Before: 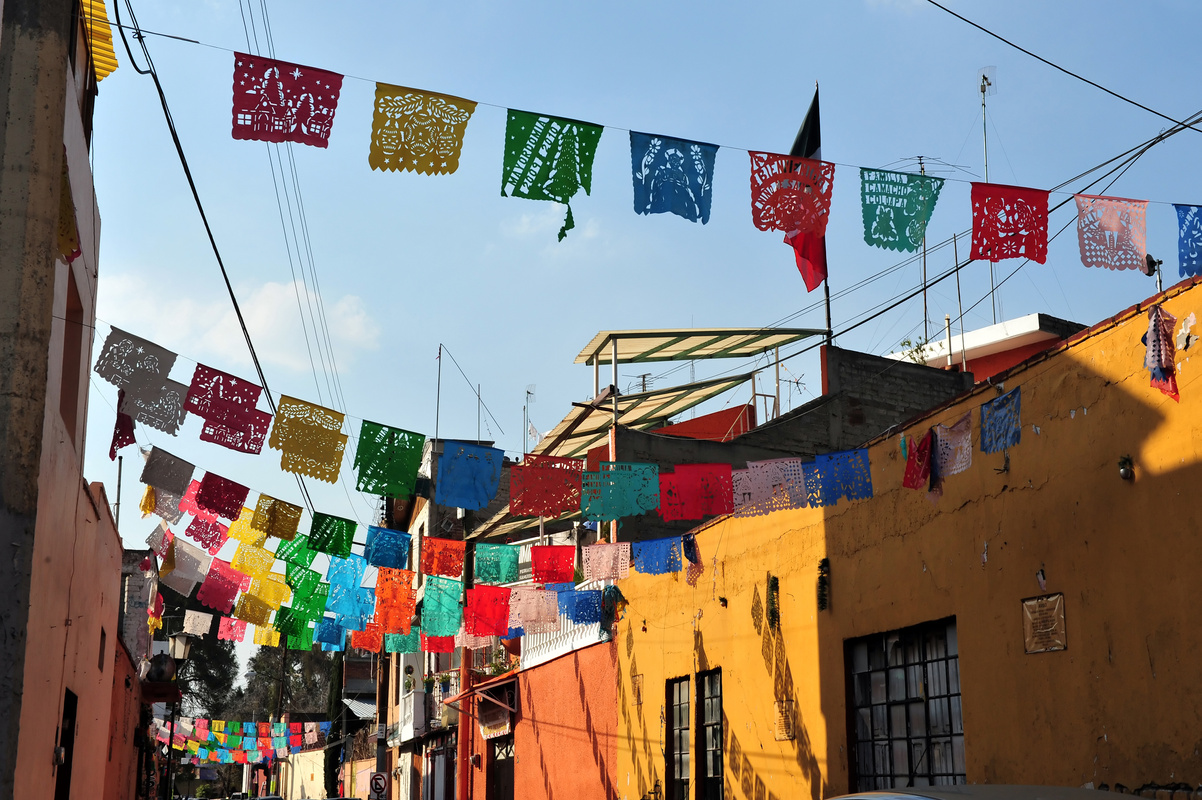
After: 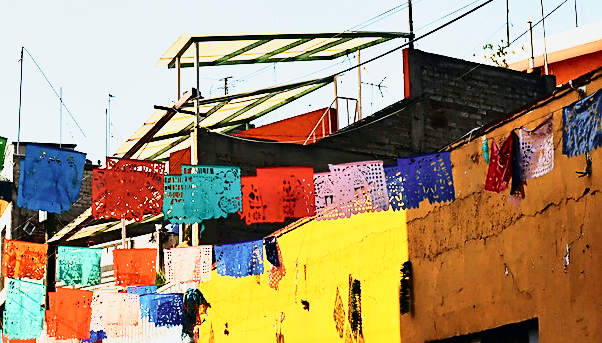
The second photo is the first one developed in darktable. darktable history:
contrast brightness saturation: contrast 0.1, saturation -0.36
shadows and highlights: shadows 37.05, highlights -26.87, soften with gaussian
exposure: black level correction -0.004, exposure 0.049 EV, compensate highlight preservation false
crop: left 34.786%, top 37.129%, right 15.111%, bottom 19.976%
sharpen: on, module defaults
color balance rgb: highlights gain › chroma 1.49%, highlights gain › hue 312.39°, perceptual saturation grading › global saturation 19.777%, global vibrance 20%
base curve: curves: ch0 [(0, 0) (0.007, 0.004) (0.027, 0.03) (0.046, 0.07) (0.207, 0.54) (0.442, 0.872) (0.673, 0.972) (1, 1)], preserve colors none
tone curve: curves: ch0 [(0, 0) (0.042, 0.023) (0.157, 0.114) (0.302, 0.308) (0.44, 0.507) (0.607, 0.705) (0.824, 0.882) (1, 0.965)]; ch1 [(0, 0) (0.339, 0.334) (0.445, 0.419) (0.476, 0.454) (0.503, 0.501) (0.517, 0.513) (0.551, 0.567) (0.622, 0.662) (0.706, 0.741) (1, 1)]; ch2 [(0, 0) (0.327, 0.318) (0.417, 0.426) (0.46, 0.453) (0.502, 0.5) (0.514, 0.524) (0.547, 0.572) (0.615, 0.656) (0.717, 0.778) (1, 1)], color space Lab, independent channels, preserve colors none
